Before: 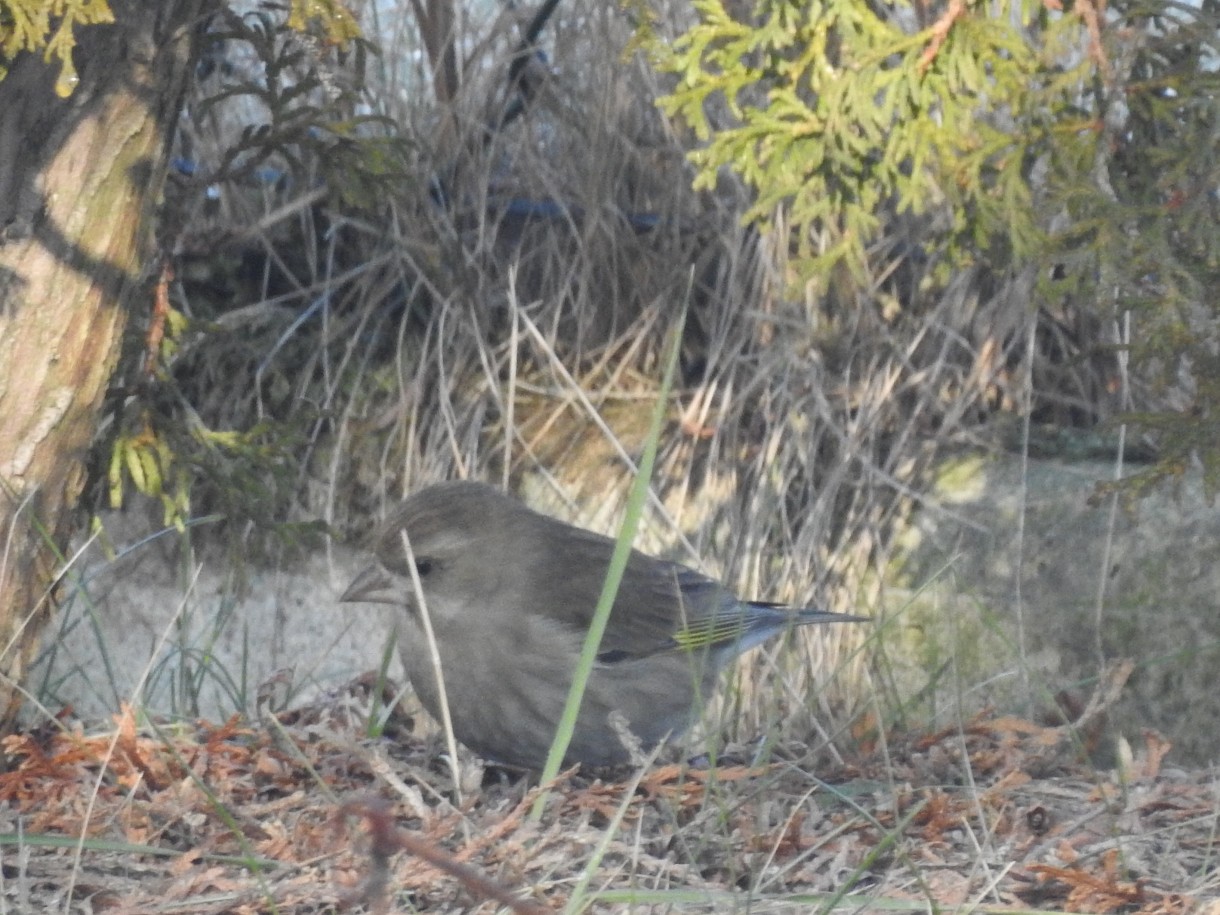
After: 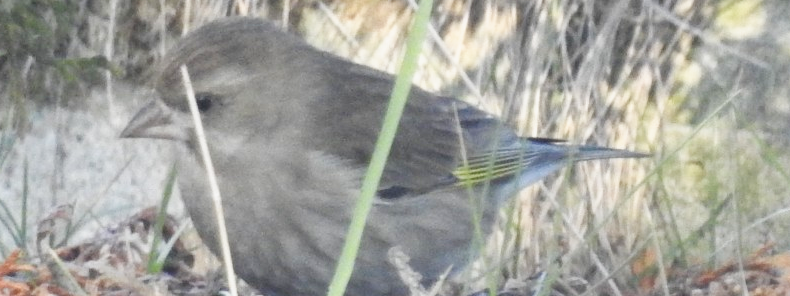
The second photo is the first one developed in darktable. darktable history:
crop: left 18.081%, top 50.762%, right 17.093%, bottom 16.831%
tone curve: curves: ch0 [(0.003, 0.029) (0.202, 0.232) (0.46, 0.56) (0.611, 0.739) (0.843, 0.941) (1, 0.99)]; ch1 [(0, 0) (0.35, 0.356) (0.45, 0.453) (0.508, 0.515) (0.617, 0.601) (1, 1)]; ch2 [(0, 0) (0.456, 0.469) (0.5, 0.5) (0.556, 0.566) (0.635, 0.642) (1, 1)], preserve colors none
